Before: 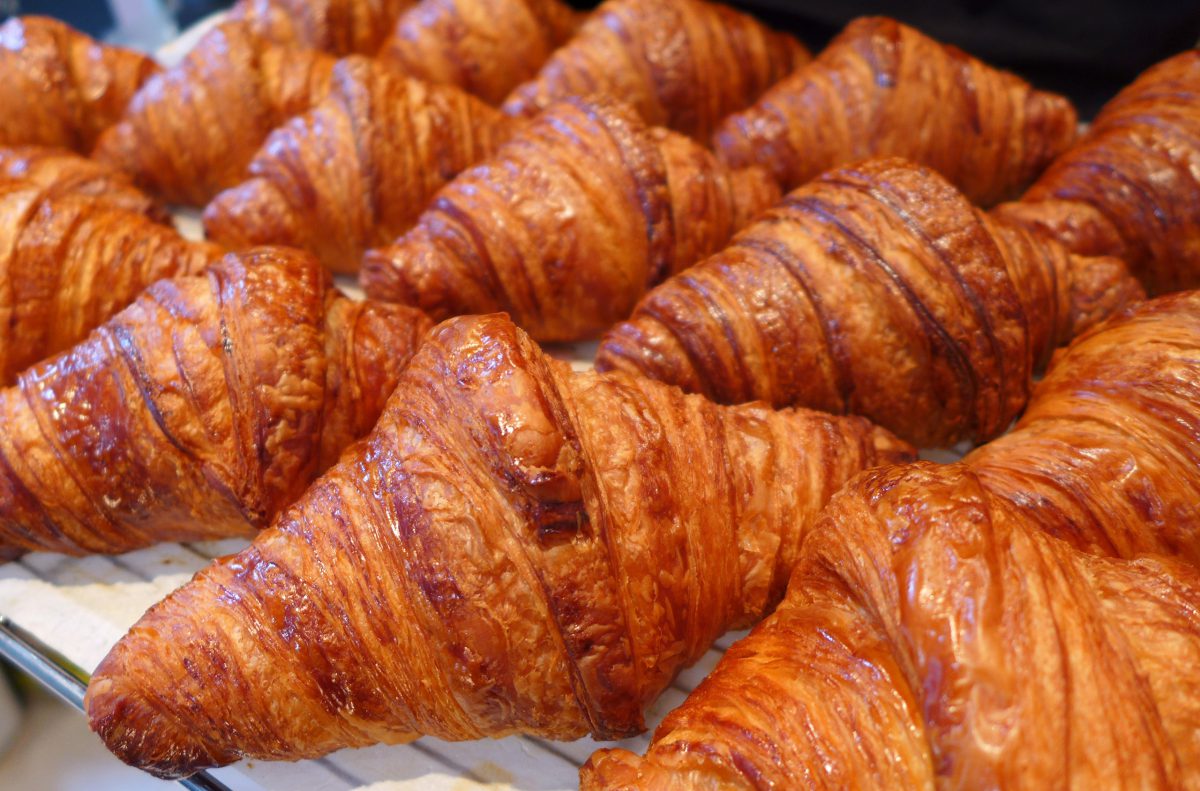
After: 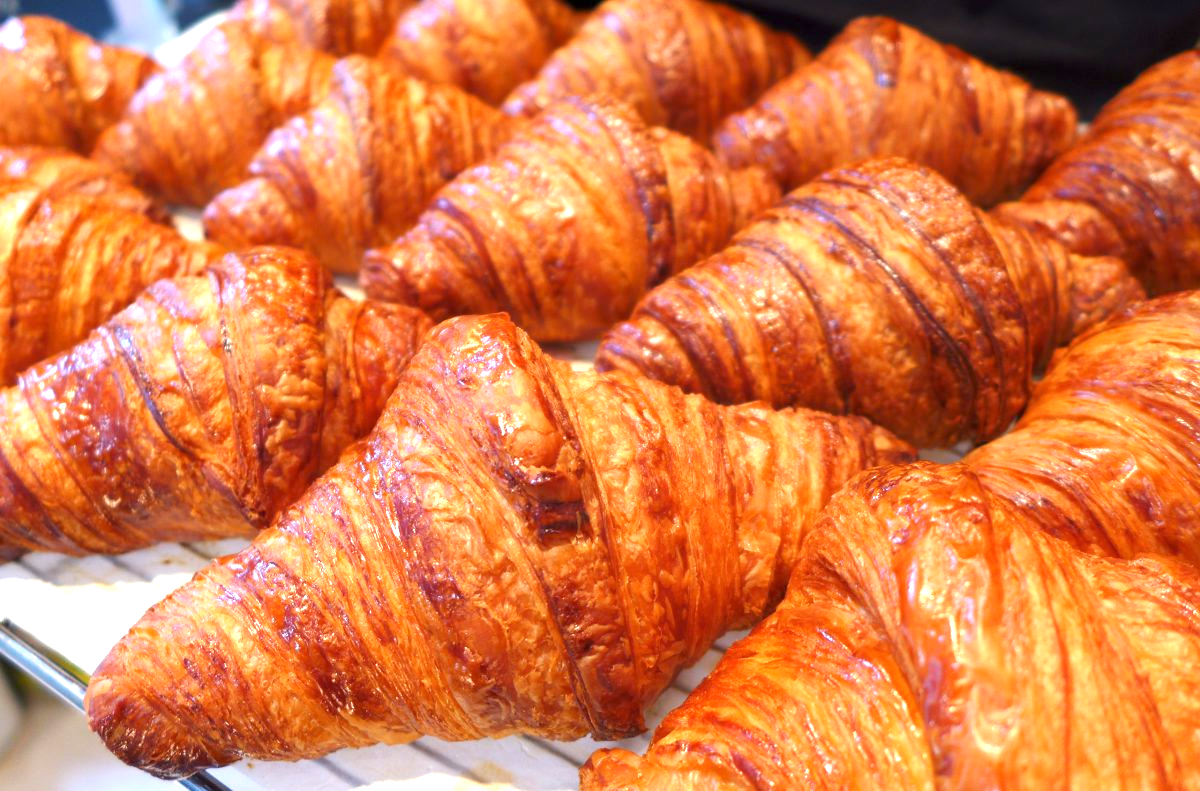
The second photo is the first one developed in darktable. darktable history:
exposure: exposure 0.948 EV, compensate exposure bias true, compensate highlight preservation false
